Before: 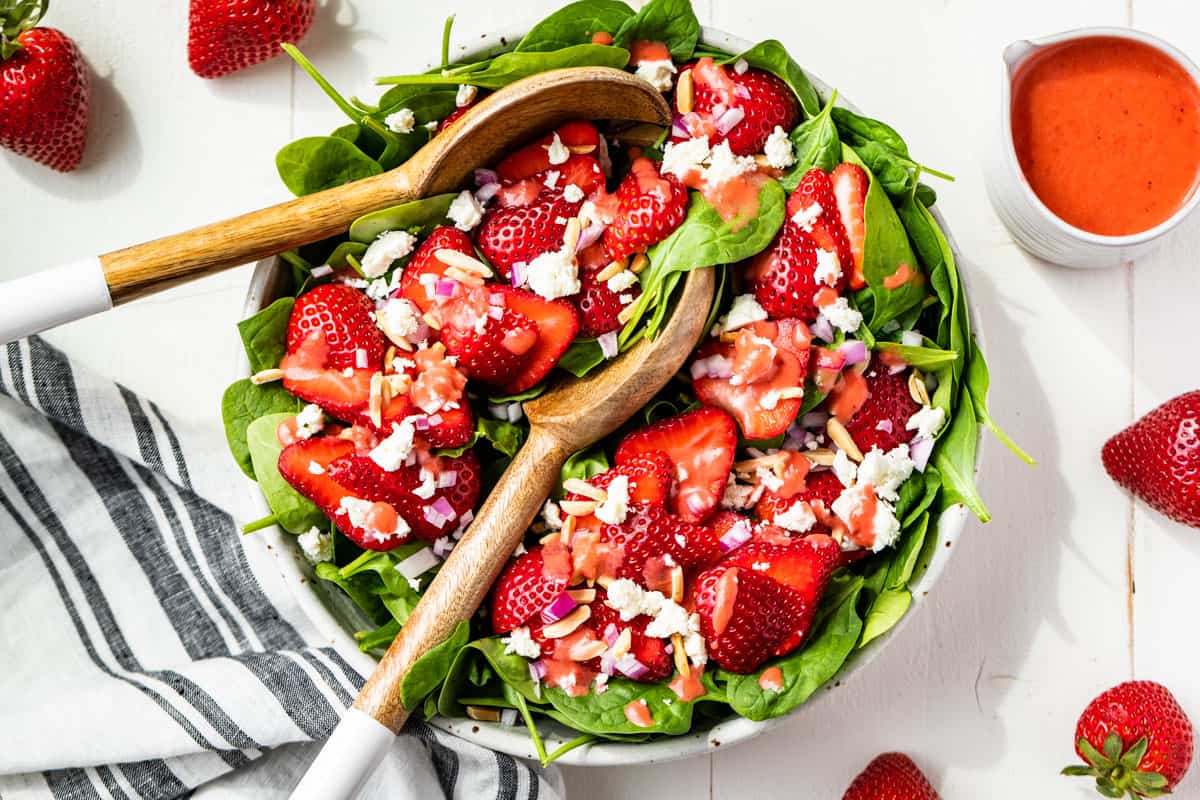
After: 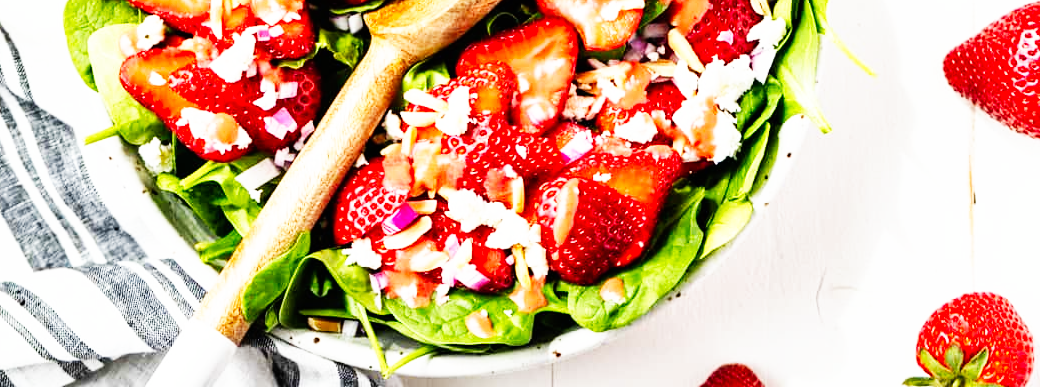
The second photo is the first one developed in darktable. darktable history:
crop and rotate: left 13.324%, top 48.657%, bottom 2.894%
color correction: highlights a* -0.094, highlights b* 0.091
base curve: curves: ch0 [(0, 0) (0.007, 0.004) (0.027, 0.03) (0.046, 0.07) (0.207, 0.54) (0.442, 0.872) (0.673, 0.972) (1, 1)], preserve colors none
